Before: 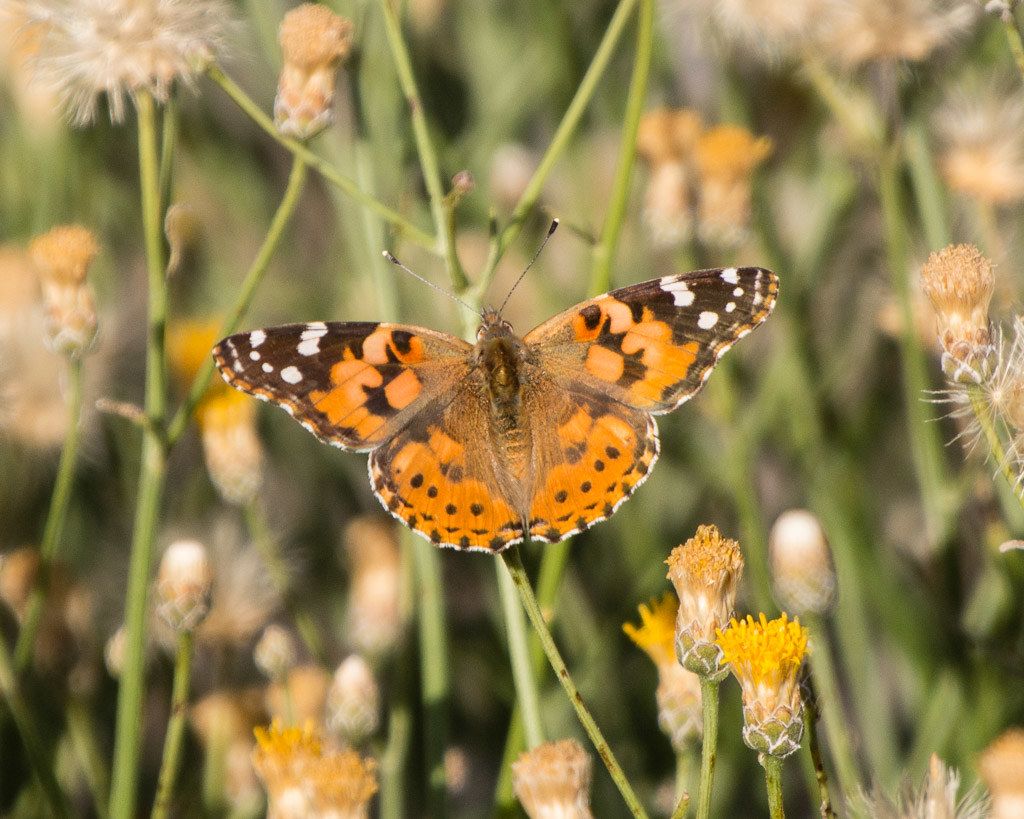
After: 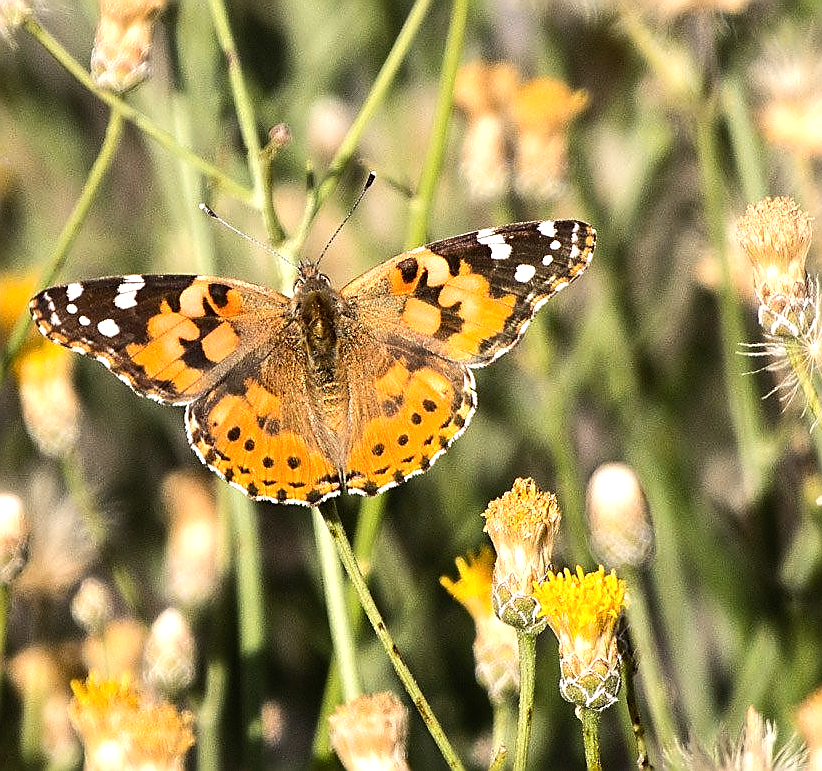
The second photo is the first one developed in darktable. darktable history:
tone equalizer: -8 EV -0.75 EV, -7 EV -0.7 EV, -6 EV -0.6 EV, -5 EV -0.4 EV, -3 EV 0.4 EV, -2 EV 0.6 EV, -1 EV 0.7 EV, +0 EV 0.75 EV, edges refinement/feathering 500, mask exposure compensation -1.57 EV, preserve details no
sharpen: radius 1.4, amount 1.25, threshold 0.7
crop and rotate: left 17.959%, top 5.771%, right 1.742%
